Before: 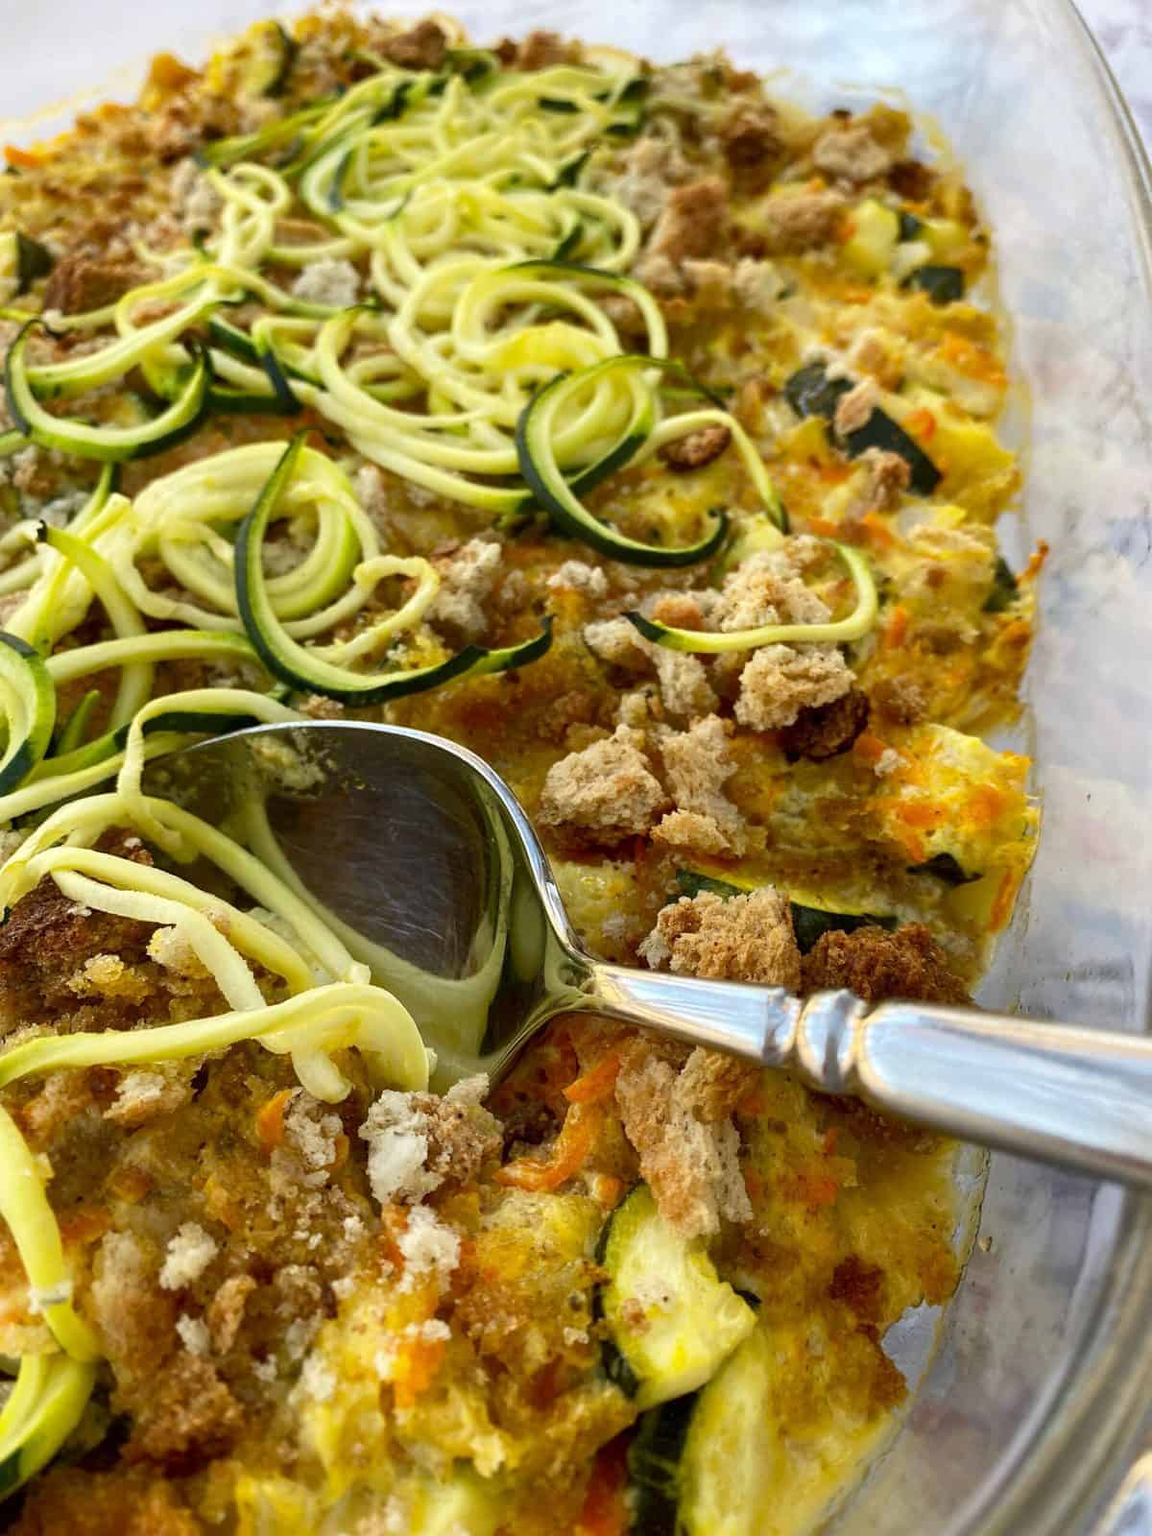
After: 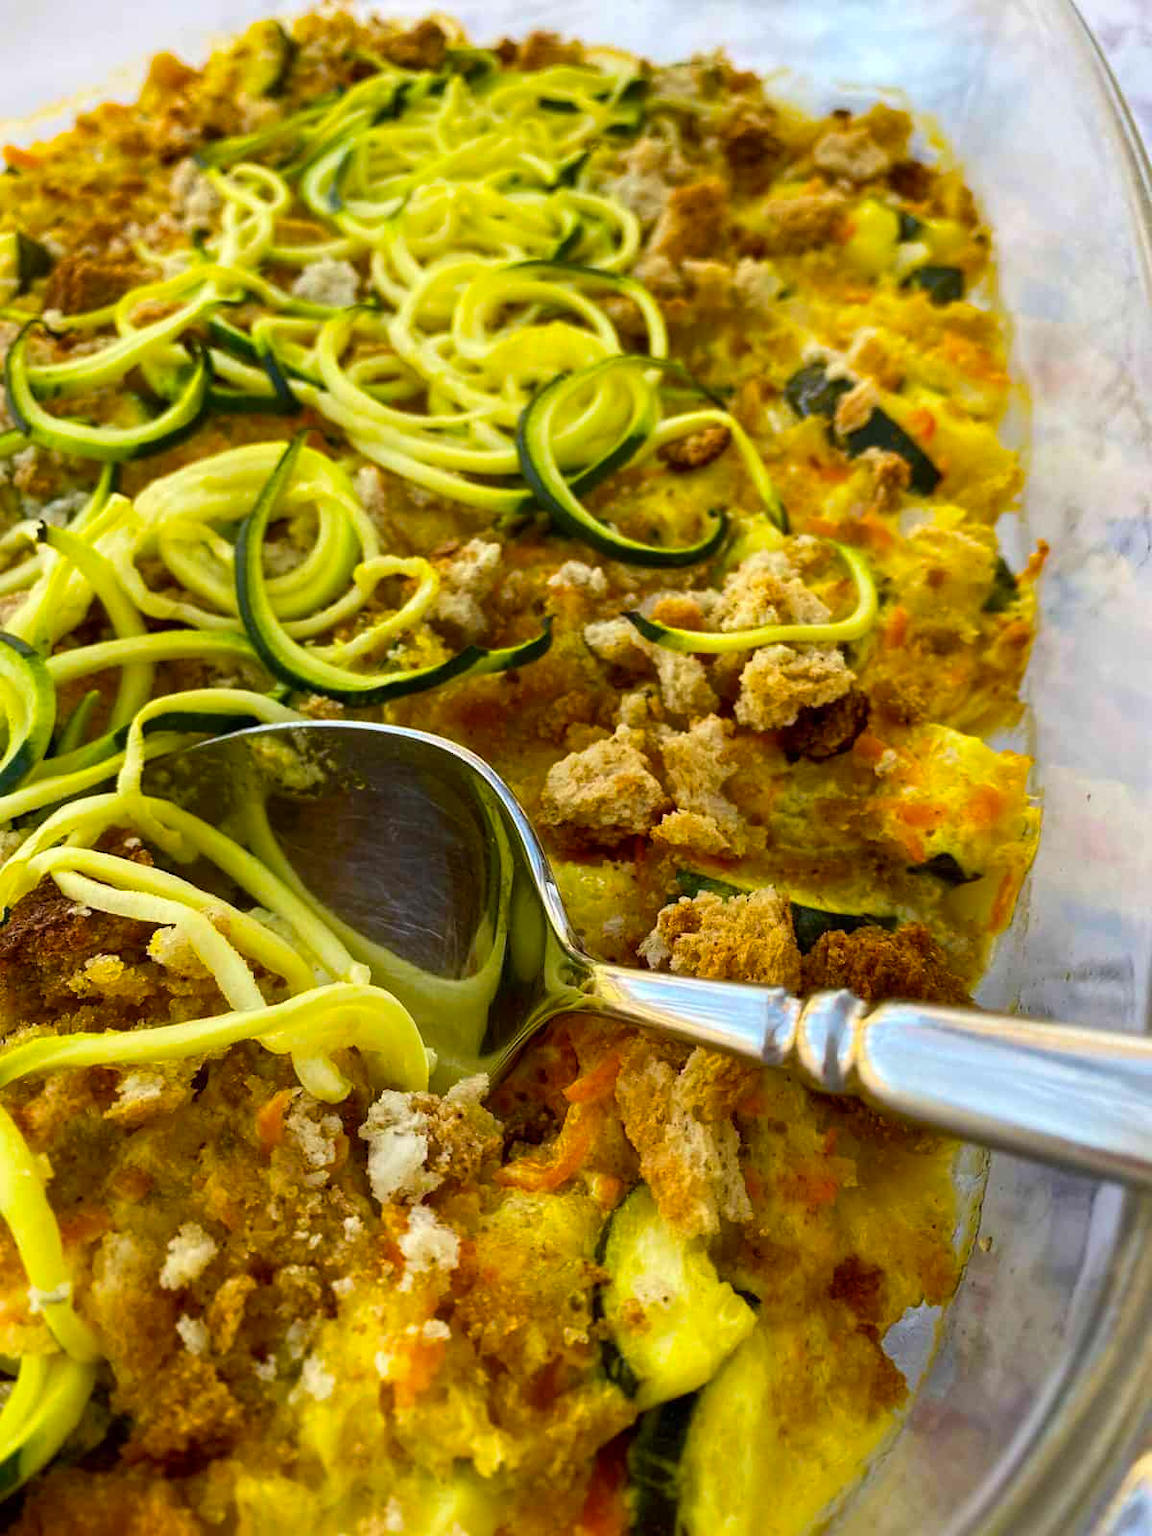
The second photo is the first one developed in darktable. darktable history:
color balance rgb: linear chroma grading › shadows -8.207%, linear chroma grading › global chroma 9.707%, perceptual saturation grading › global saturation 25.232%, global vibrance 20%
